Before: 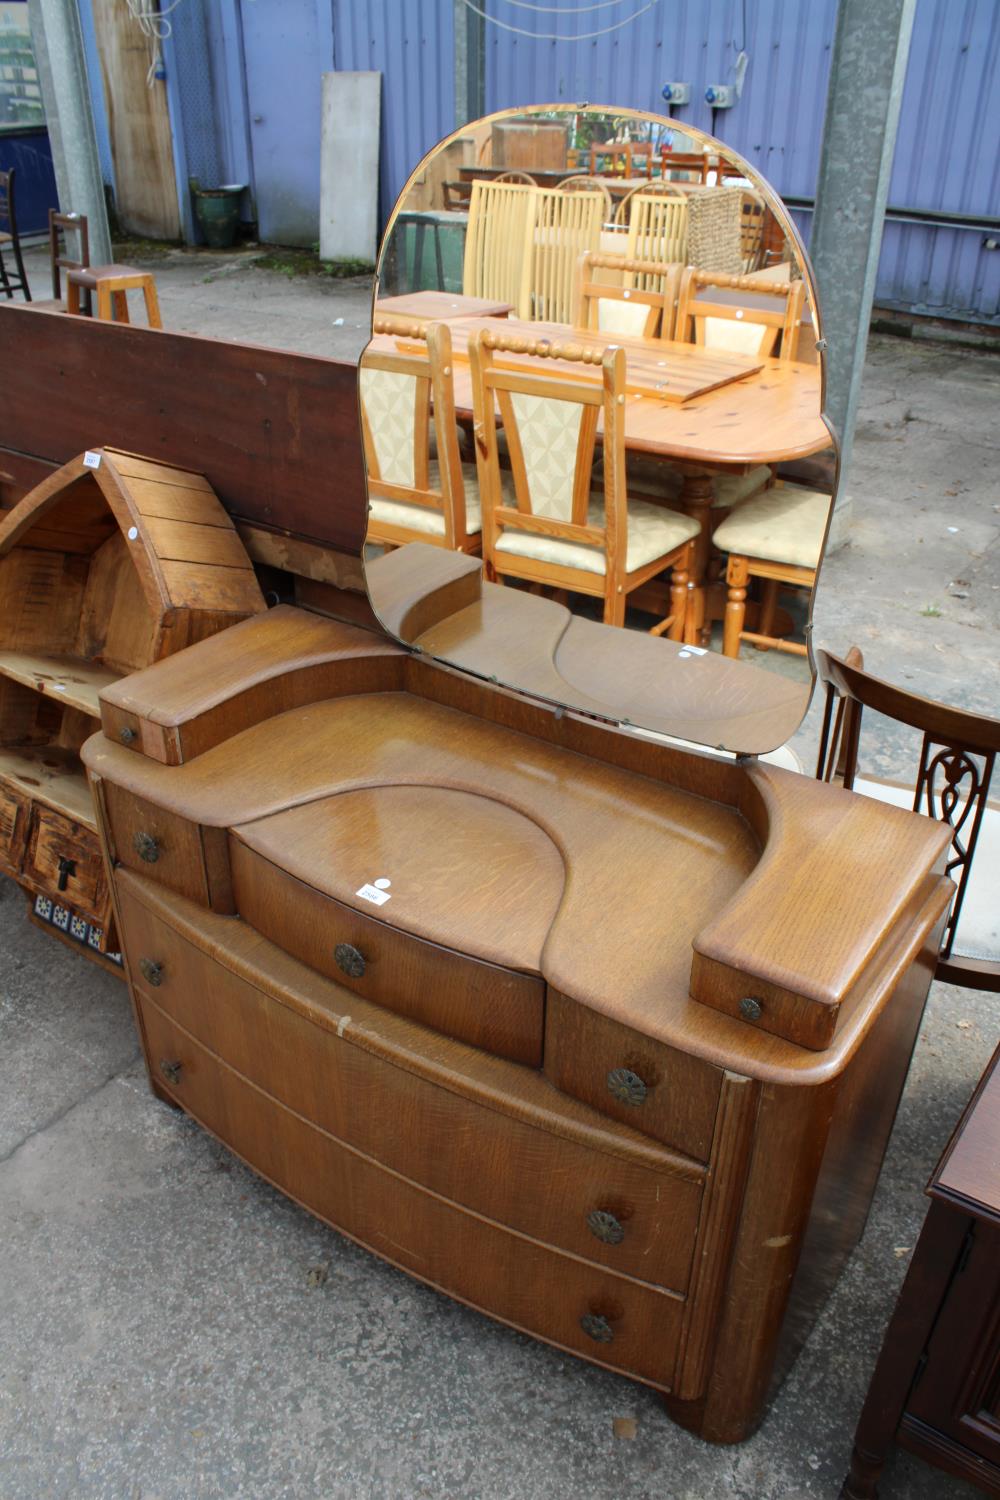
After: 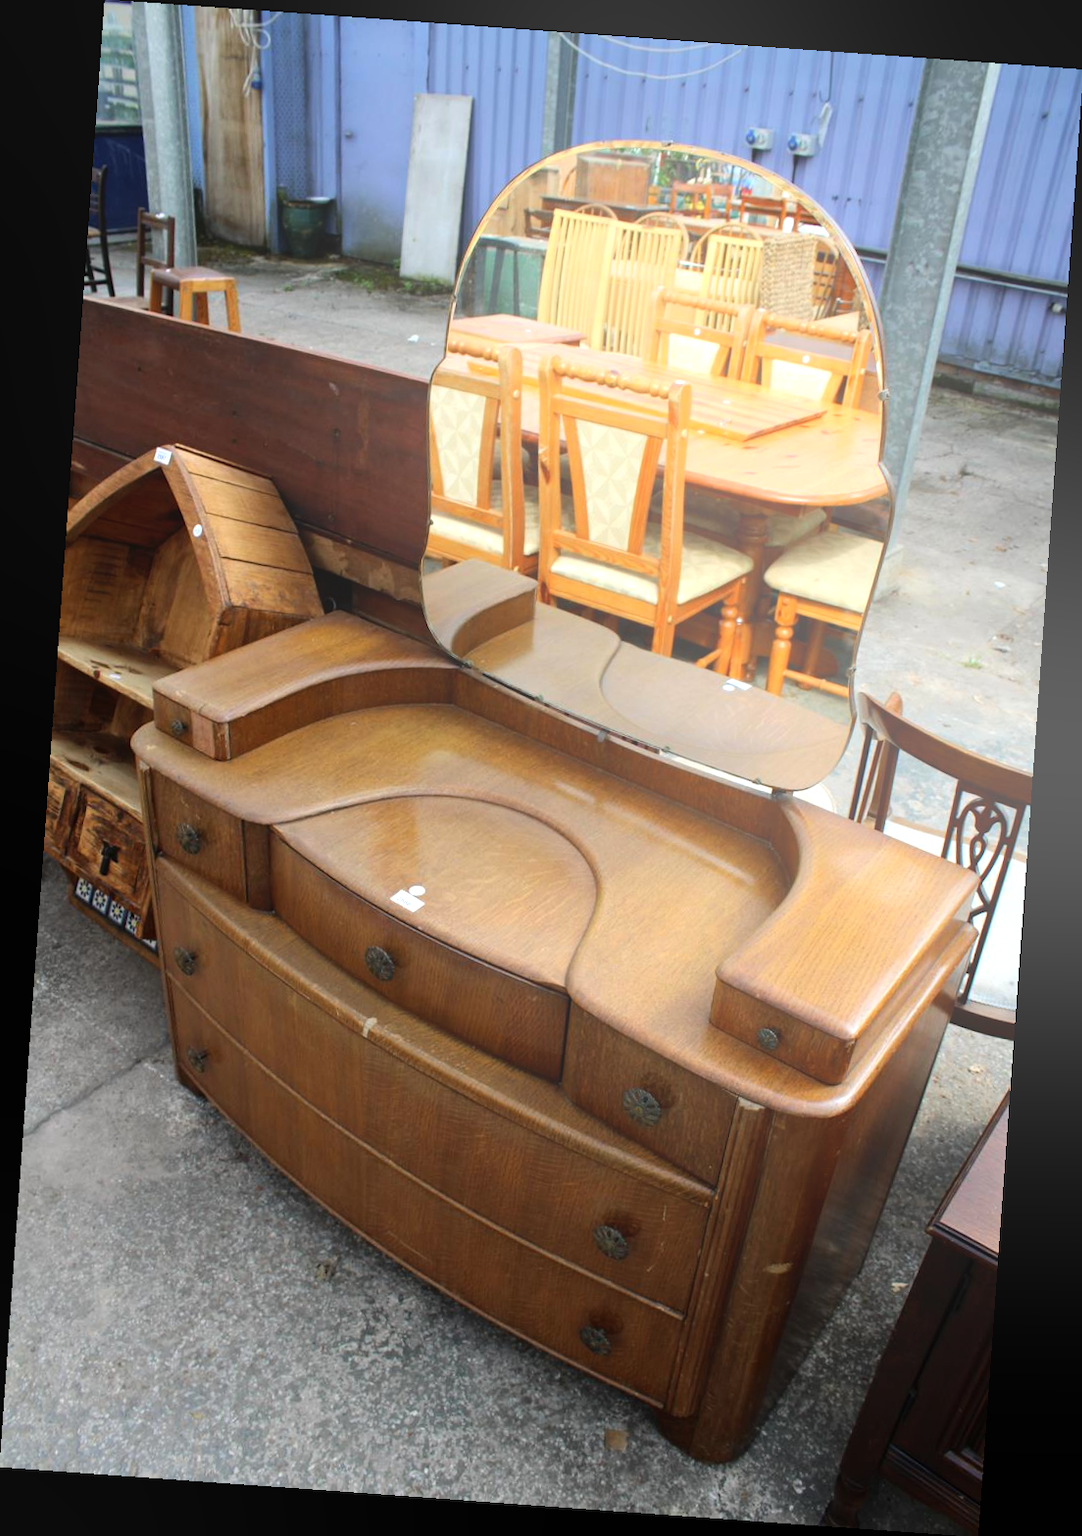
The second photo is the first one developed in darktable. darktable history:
tone equalizer: -8 EV -0.417 EV, -7 EV -0.389 EV, -6 EV -0.333 EV, -5 EV -0.222 EV, -3 EV 0.222 EV, -2 EV 0.333 EV, -1 EV 0.389 EV, +0 EV 0.417 EV, edges refinement/feathering 500, mask exposure compensation -1.57 EV, preserve details no
color balance: mode lift, gamma, gain (sRGB)
bloom: size 40%
rotate and perspective: rotation 4.1°, automatic cropping off
